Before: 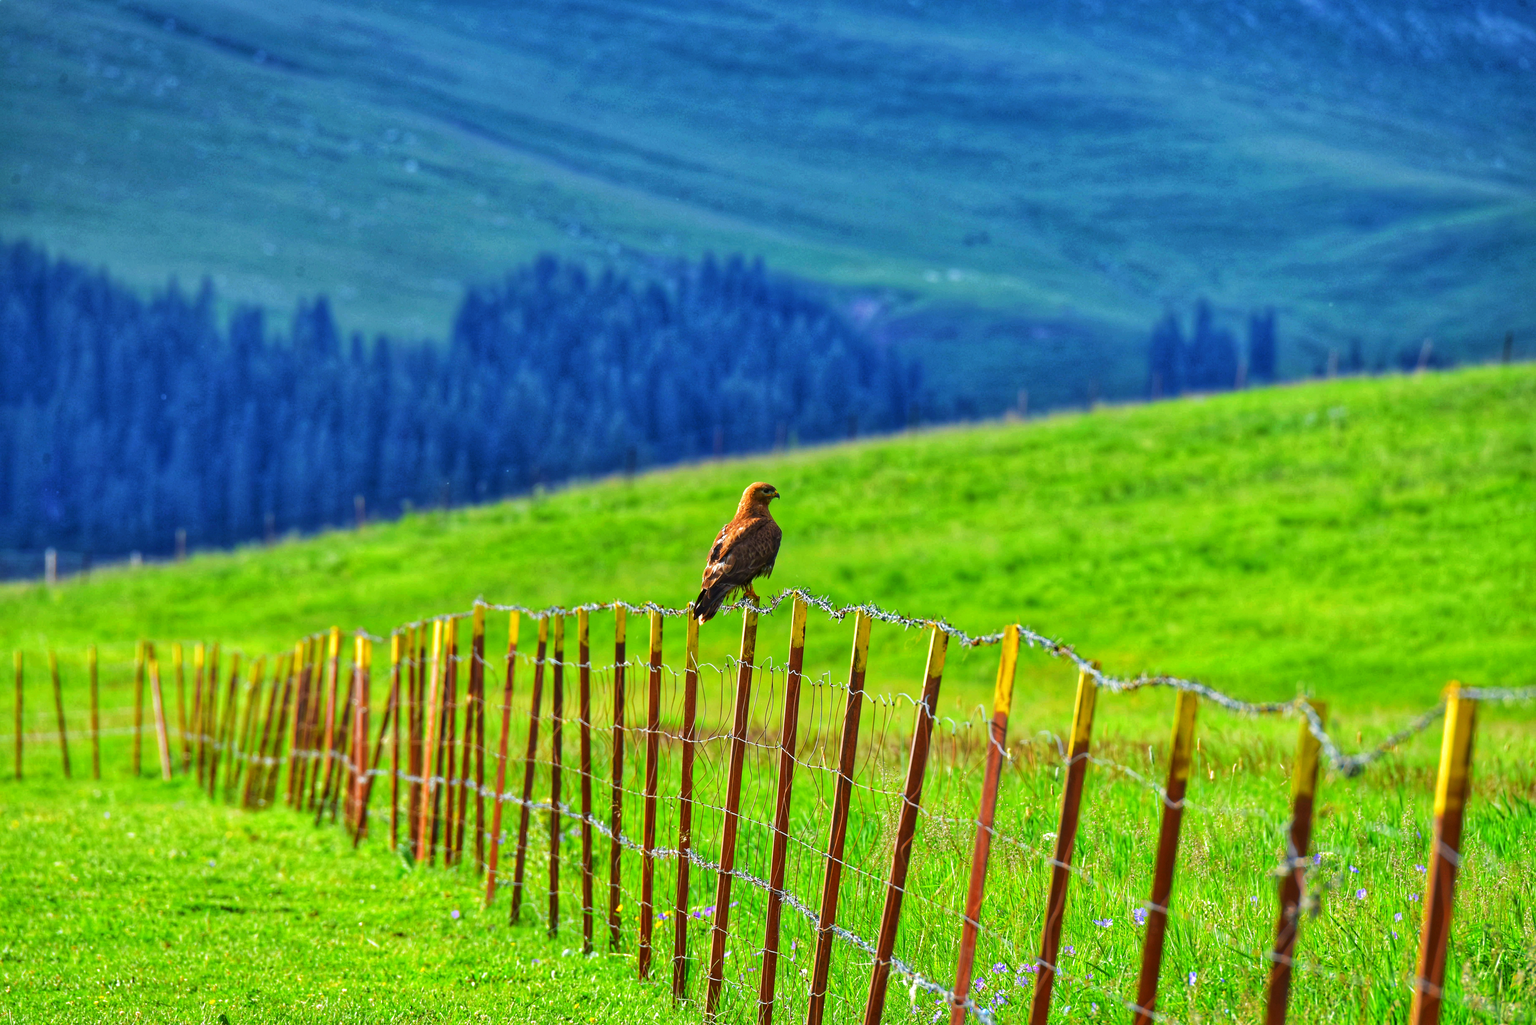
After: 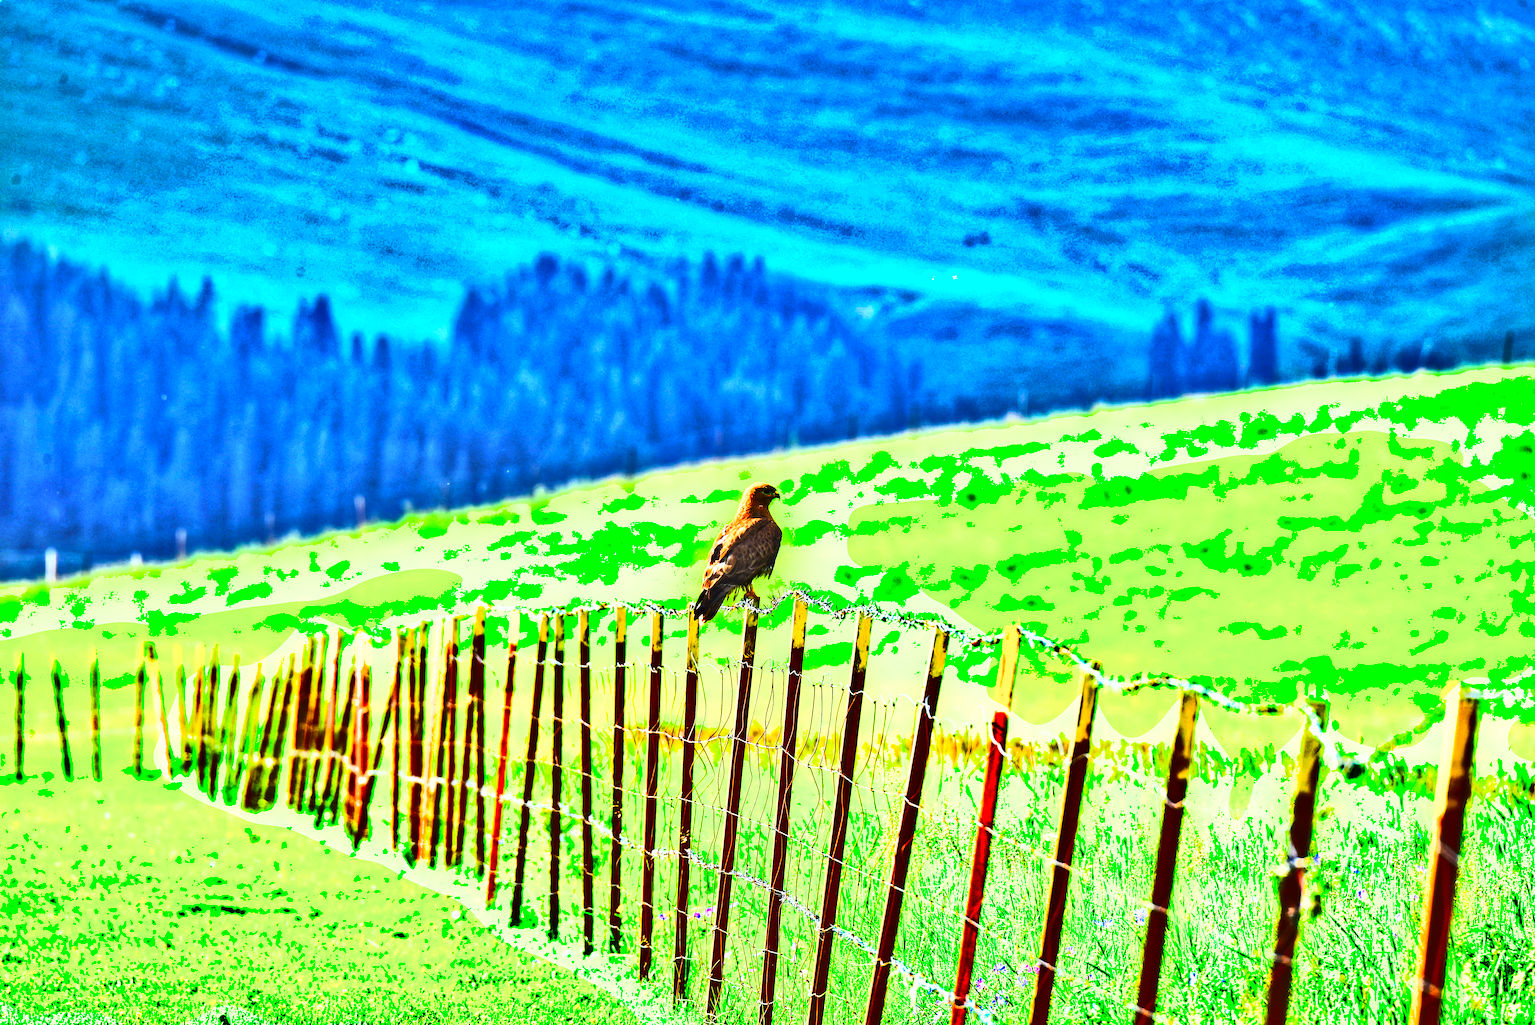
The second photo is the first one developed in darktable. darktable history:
exposure: black level correction 0, exposure 1.401 EV, compensate highlight preservation false
tone curve: curves: ch0 [(0, 0.018) (0.162, 0.128) (0.434, 0.478) (0.667, 0.785) (0.819, 0.943) (1, 0.991)]; ch1 [(0, 0) (0.402, 0.36) (0.476, 0.449) (0.506, 0.505) (0.523, 0.518) (0.582, 0.586) (0.641, 0.668) (0.7, 0.741) (1, 1)]; ch2 [(0, 0) (0.416, 0.403) (0.483, 0.472) (0.503, 0.505) (0.521, 0.519) (0.547, 0.561) (0.597, 0.643) (0.699, 0.759) (0.997, 0.858)], color space Lab, linked channels, preserve colors none
shadows and highlights: shadows 24.69, highlights -77.01, soften with gaussian
